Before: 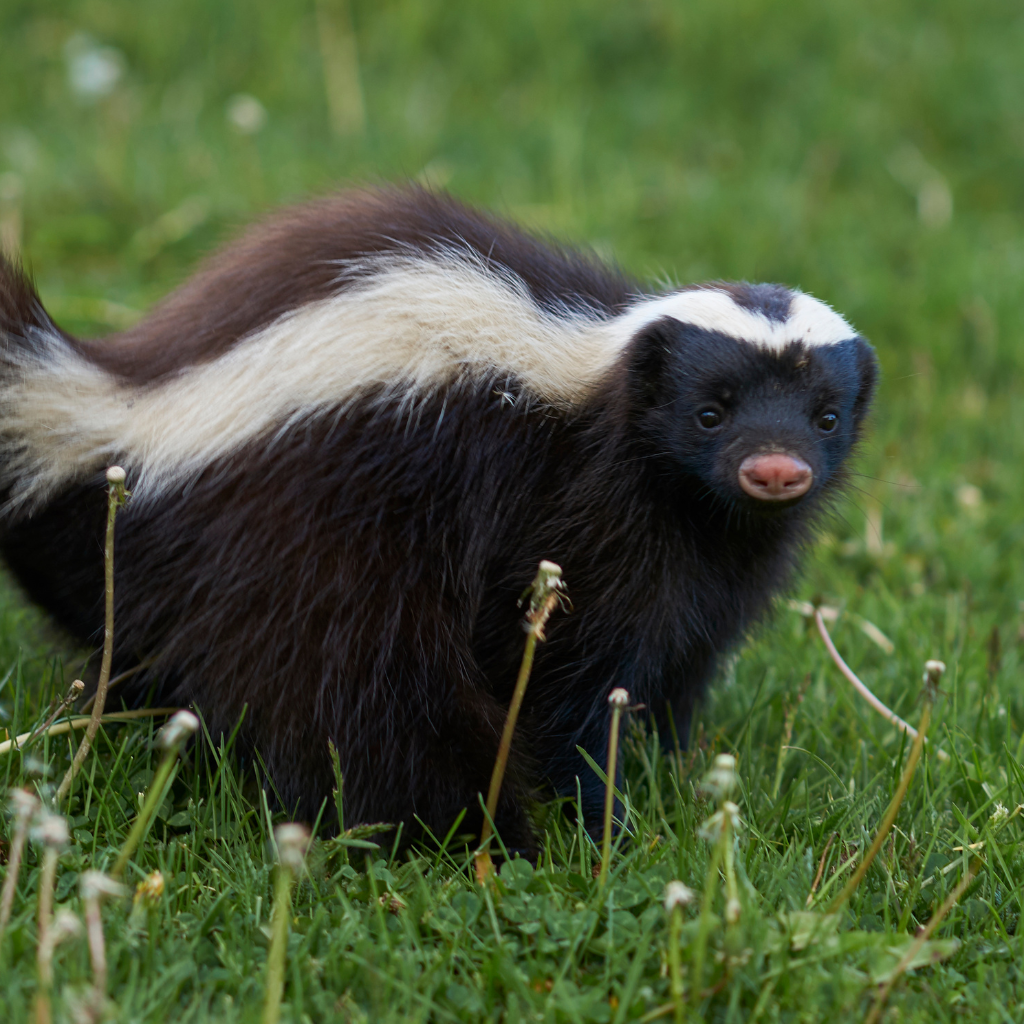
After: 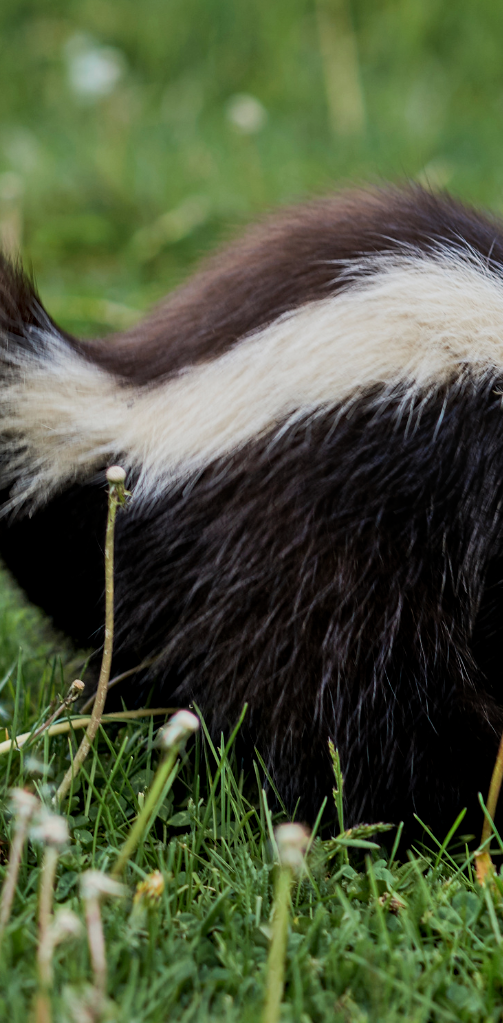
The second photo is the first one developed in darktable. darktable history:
crop and rotate: left 0%, top 0%, right 50.845%
filmic rgb: black relative exposure -7.65 EV, white relative exposure 4.56 EV, hardness 3.61
local contrast: on, module defaults
tone equalizer: -8 EV -0.001 EV, -7 EV 0.001 EV, -6 EV -0.002 EV, -5 EV -0.003 EV, -4 EV -0.062 EV, -3 EV -0.222 EV, -2 EV -0.267 EV, -1 EV 0.105 EV, +0 EV 0.303 EV
exposure: exposure 0.2 EV, compensate highlight preservation false
shadows and highlights: highlights color adjustment 0%, low approximation 0.01, soften with gaussian
